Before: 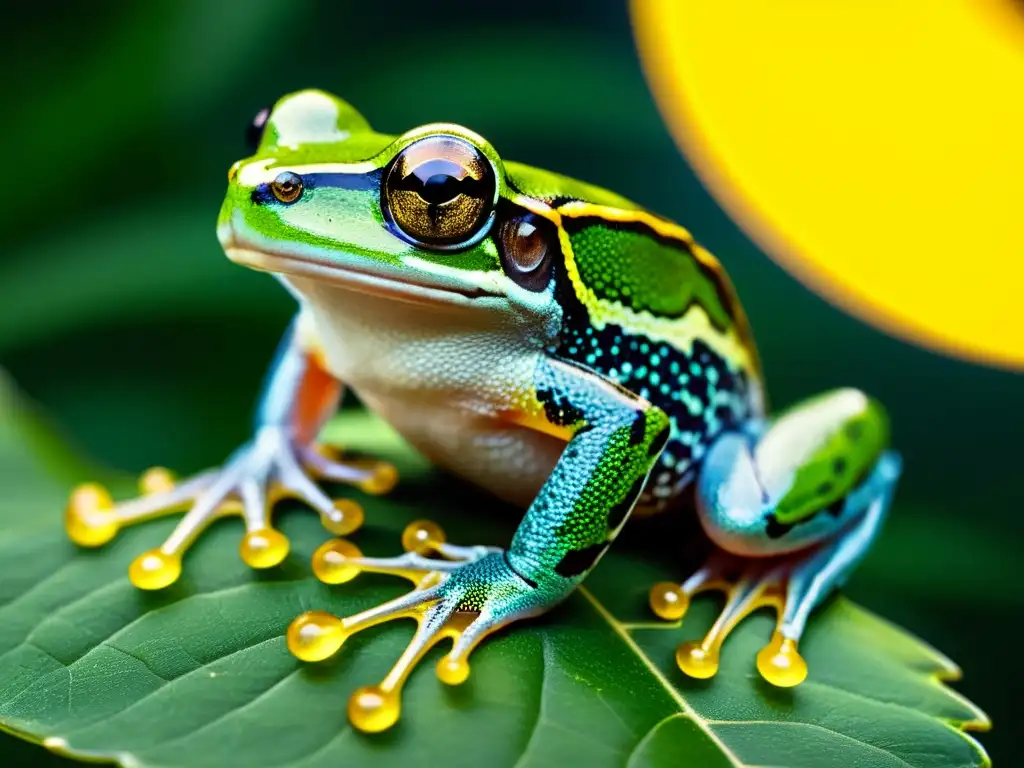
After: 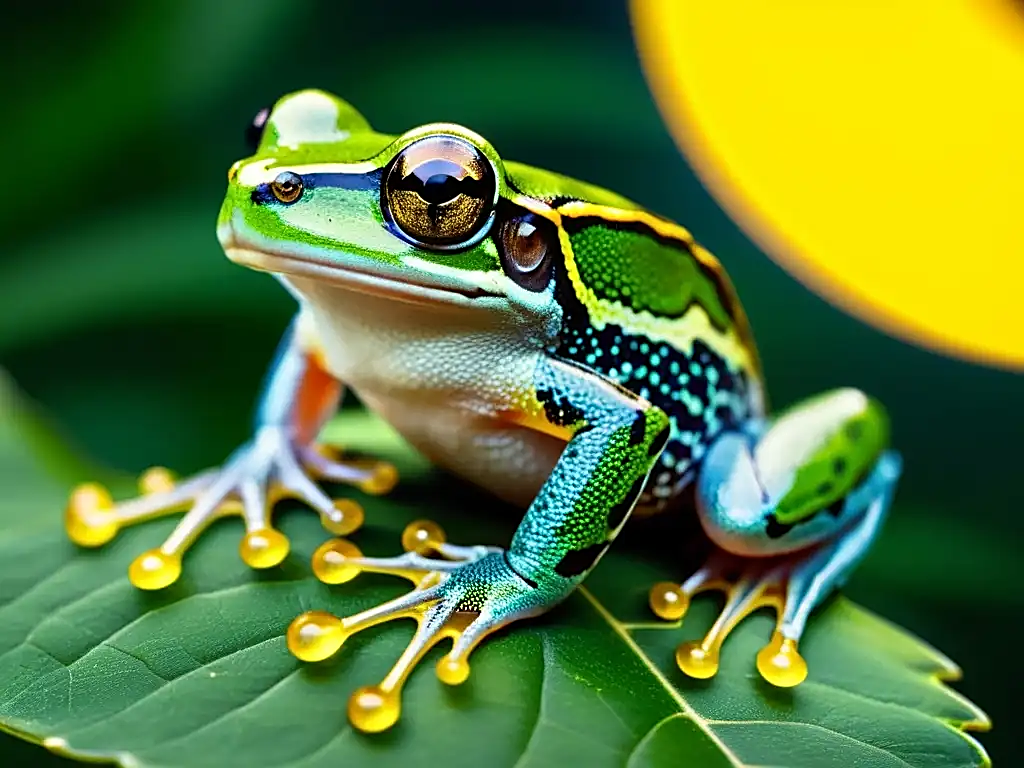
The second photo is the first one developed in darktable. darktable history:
sharpen: radius 1.927
